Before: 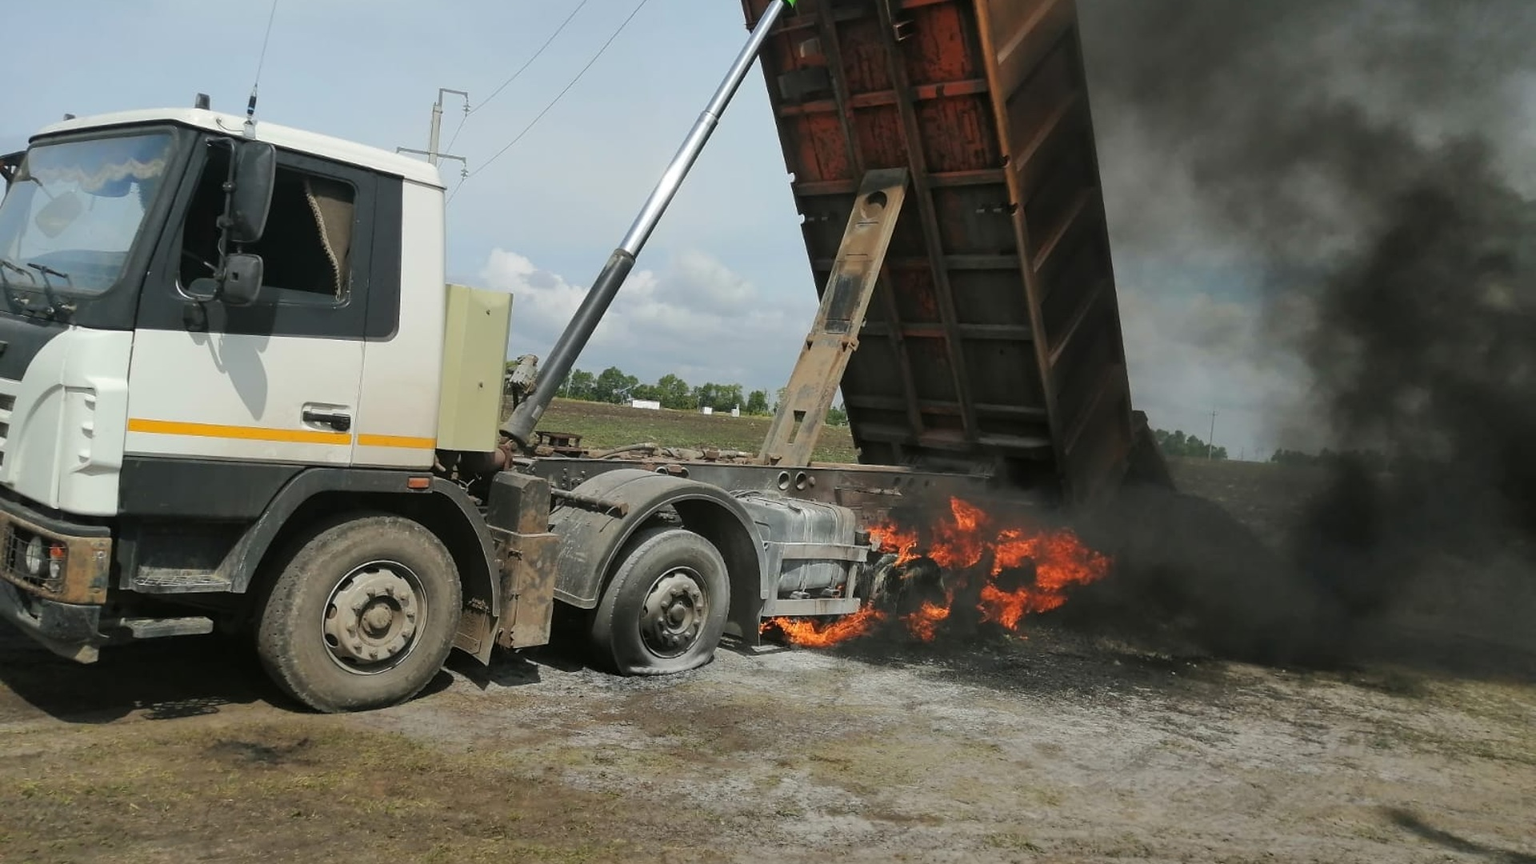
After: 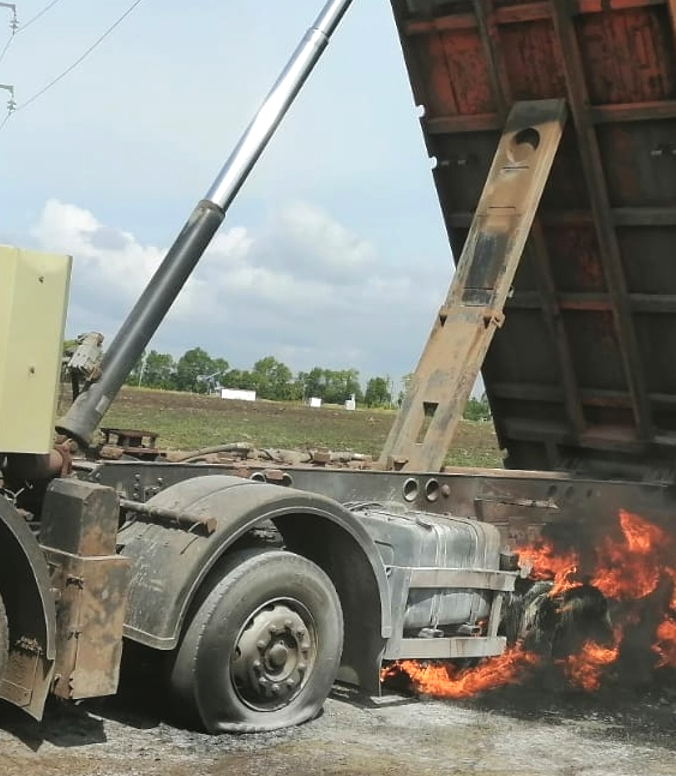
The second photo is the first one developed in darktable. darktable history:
crop and rotate: left 29.661%, top 10.334%, right 35.081%, bottom 17.76%
color balance rgb: global offset › luminance 0.228%, global offset › hue 171.82°, perceptual saturation grading › global saturation -32.728%, perceptual brilliance grading › global brilliance 9.775%, perceptual brilliance grading › shadows 14.691%, global vibrance 41.811%
